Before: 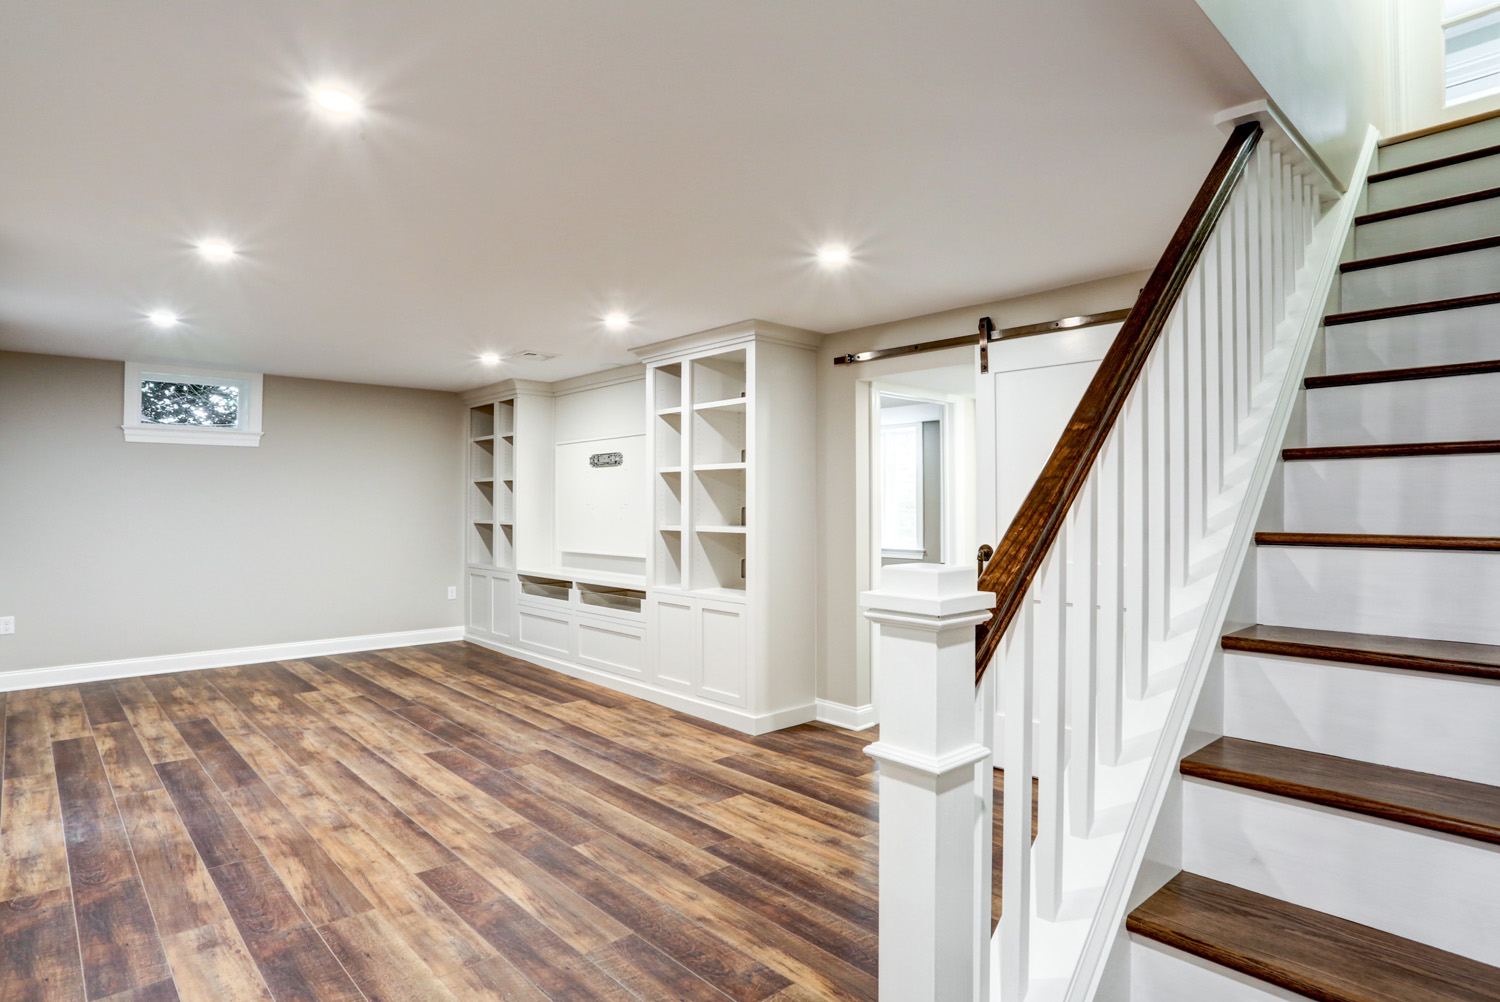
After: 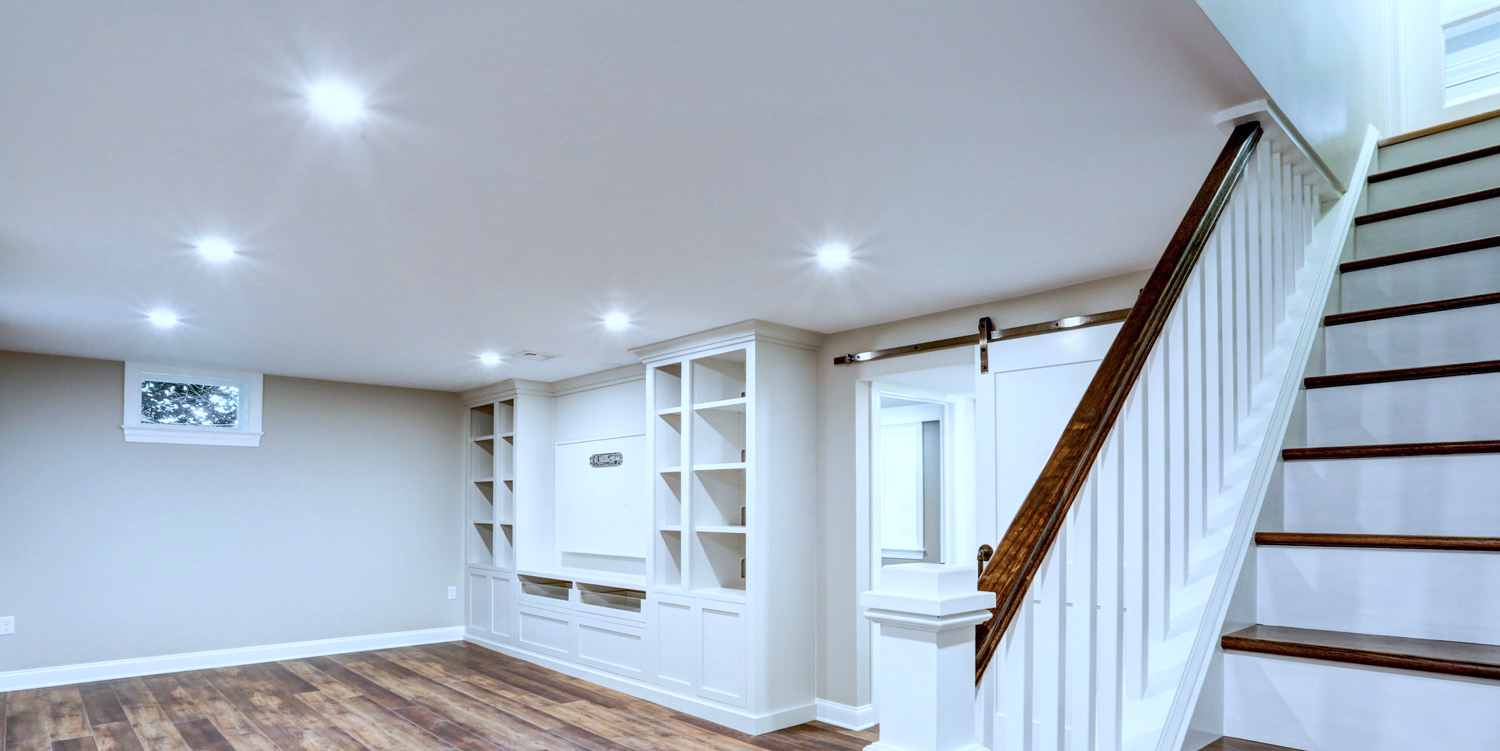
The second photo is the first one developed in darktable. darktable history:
crop: bottom 24.983%
color calibration: illuminant as shot in camera, x 0.378, y 0.381, temperature 4101.14 K
